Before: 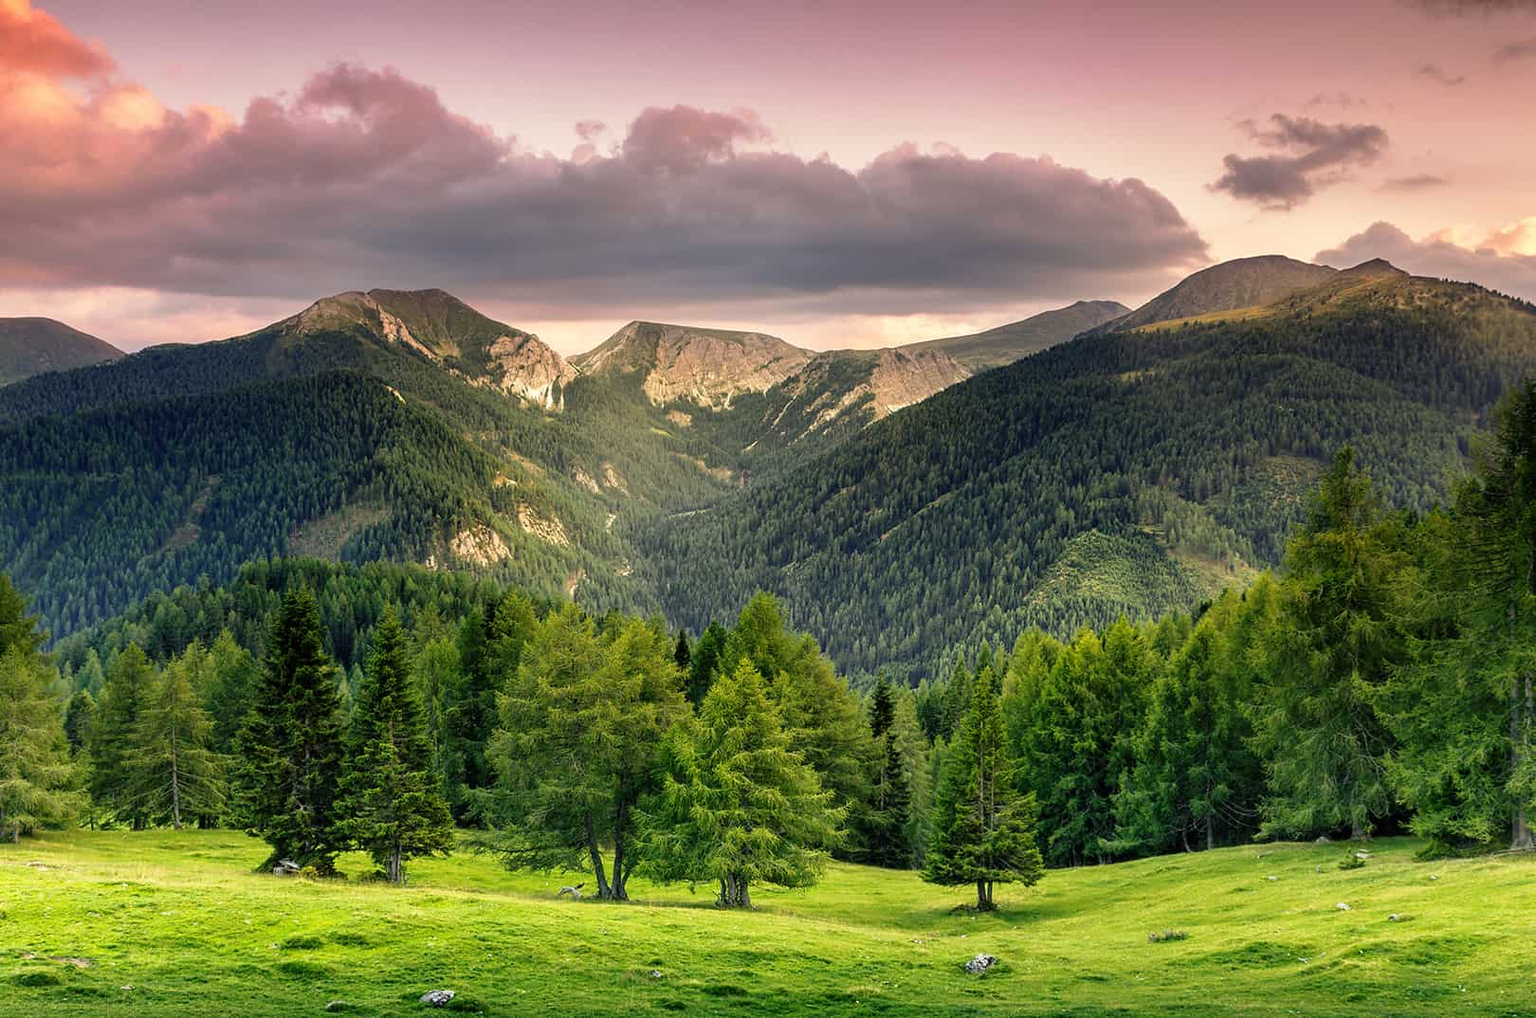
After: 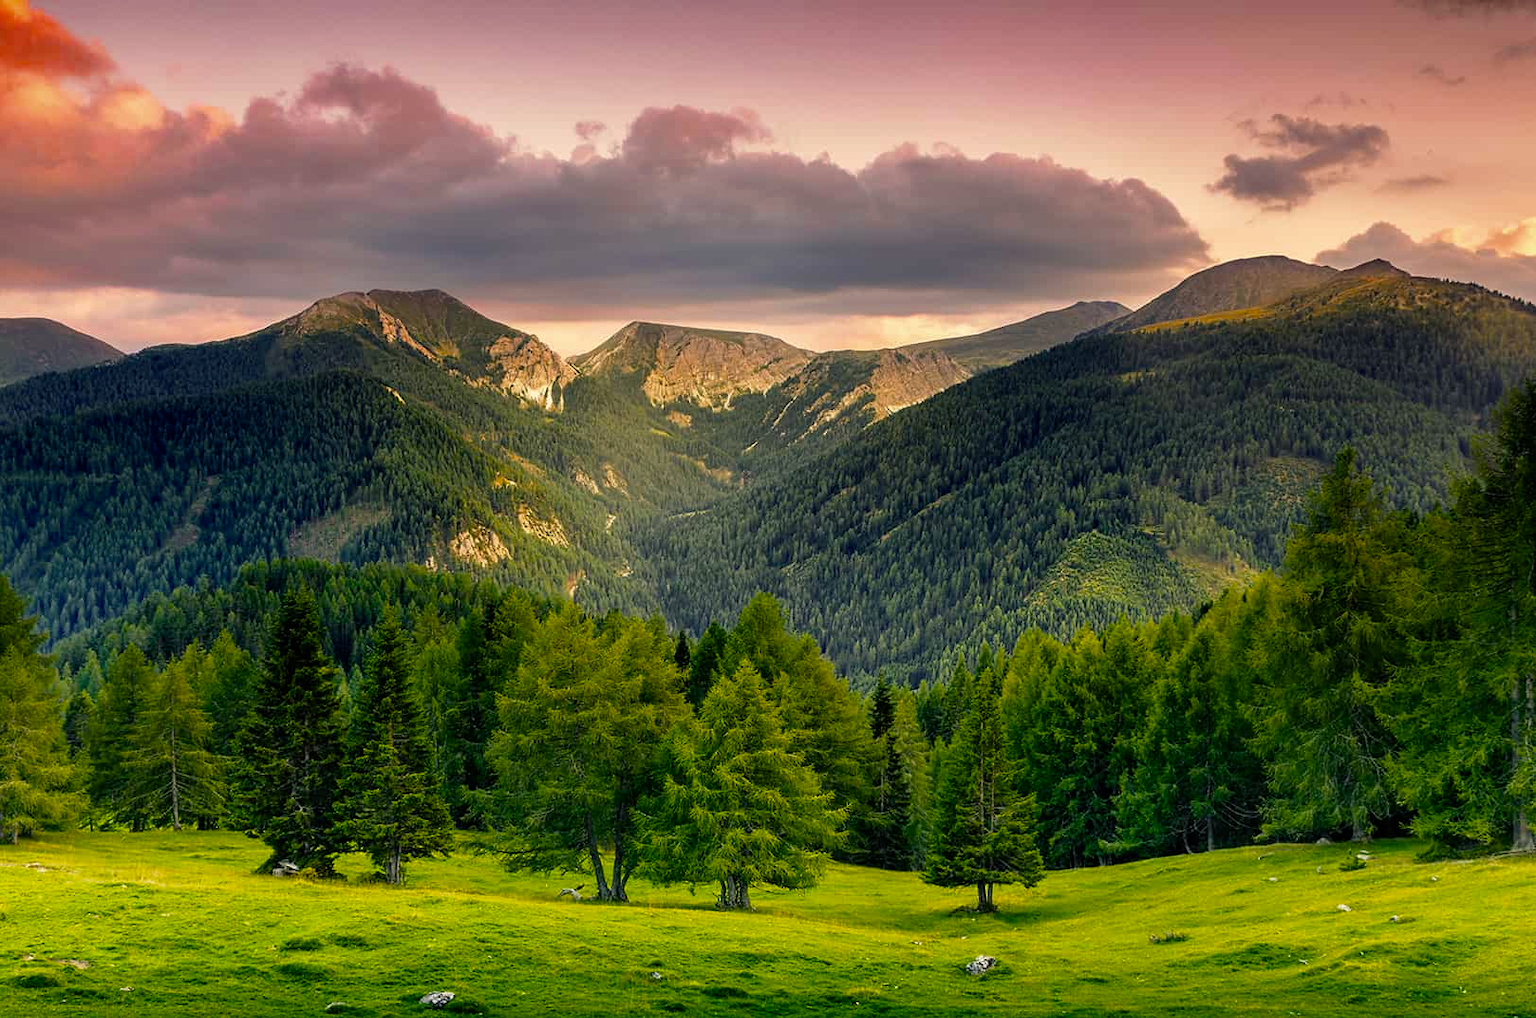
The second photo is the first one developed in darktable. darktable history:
crop and rotate: left 0.1%, bottom 0.003%
color balance rgb: shadows lift › chroma 2.051%, shadows lift › hue 248.31°, power › luminance -9.224%, highlights gain › chroma 2.106%, highlights gain › hue 75.06°, perceptual saturation grading › global saturation 19.918%, perceptual brilliance grading › global brilliance 1.471%, perceptual brilliance grading › highlights -3.627%, saturation formula JzAzBz (2021)
